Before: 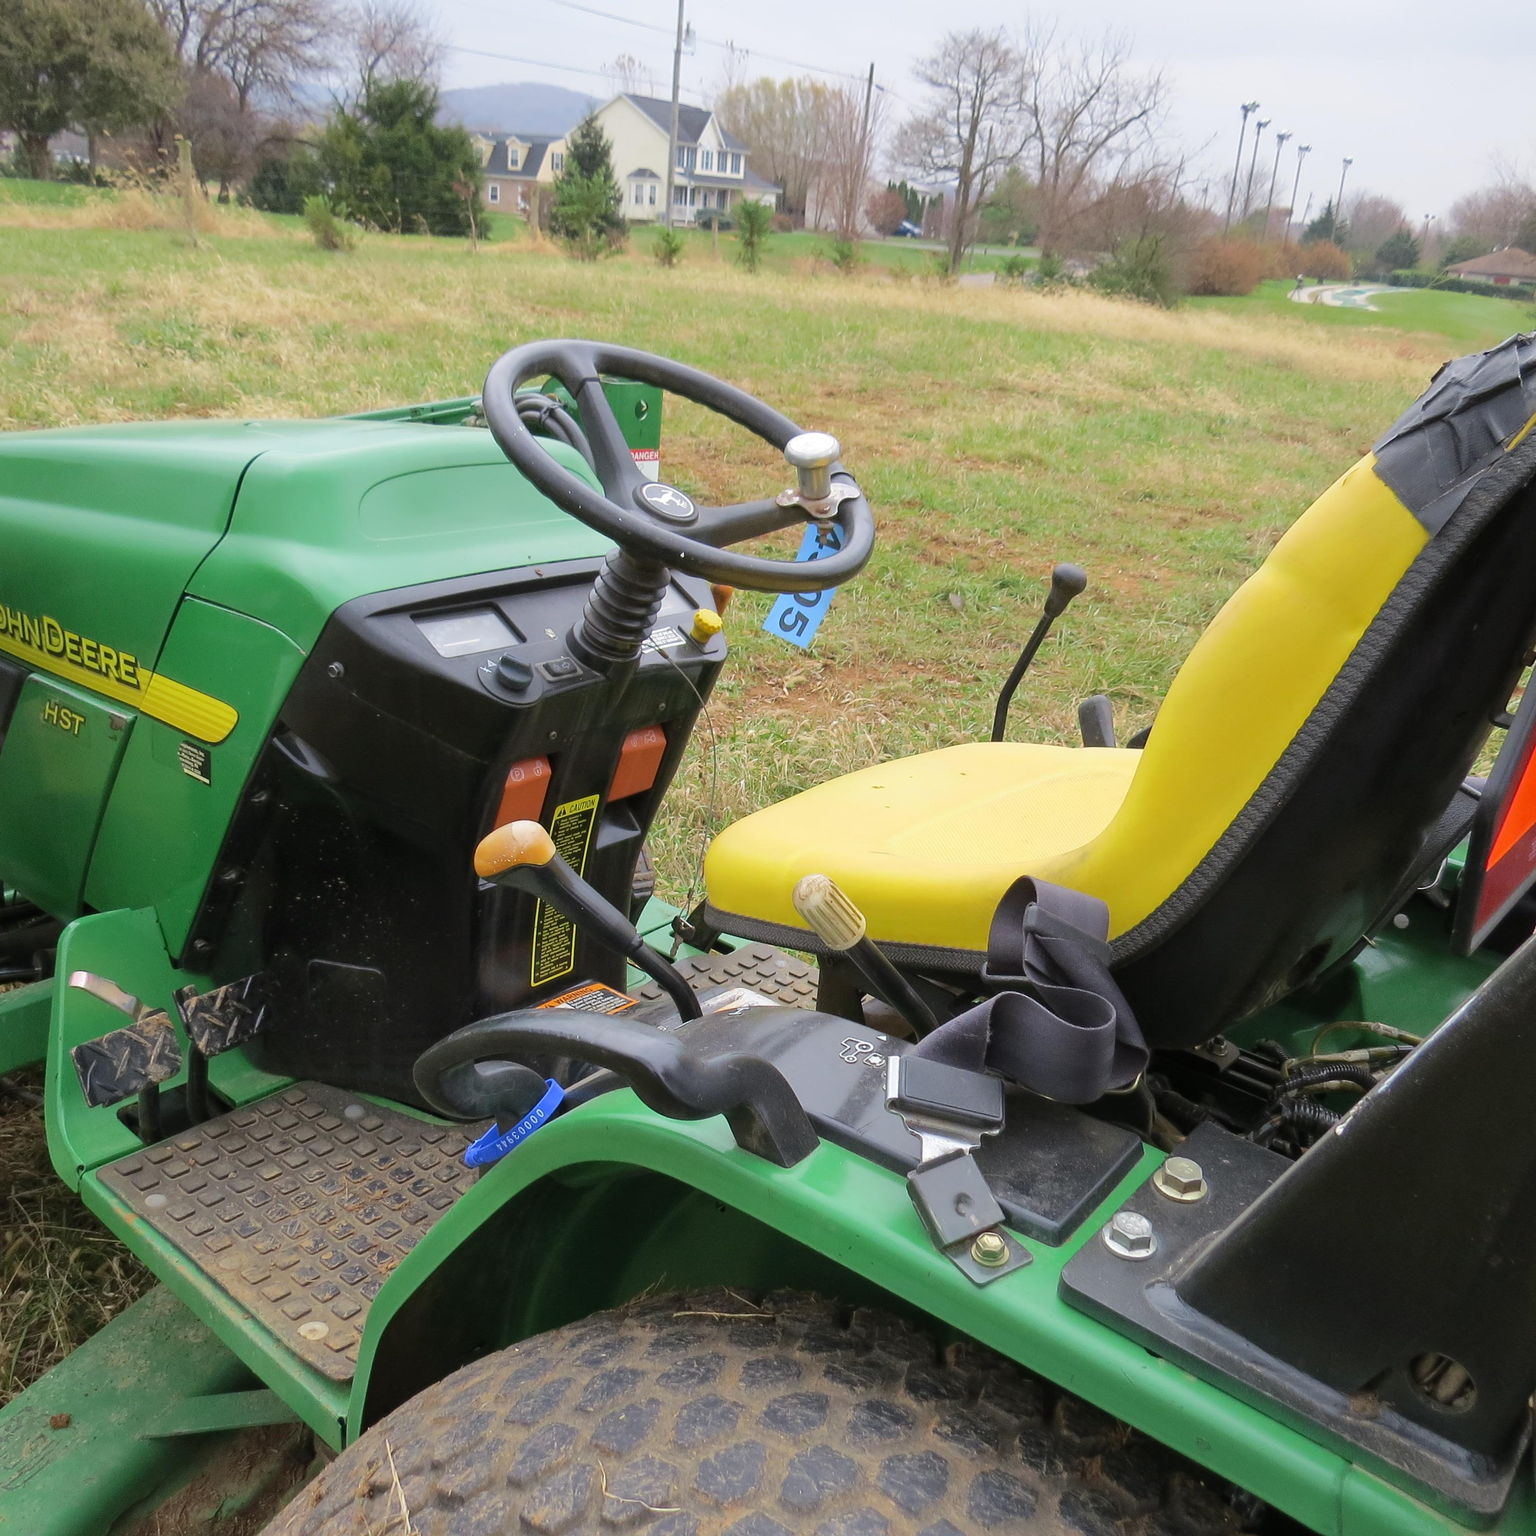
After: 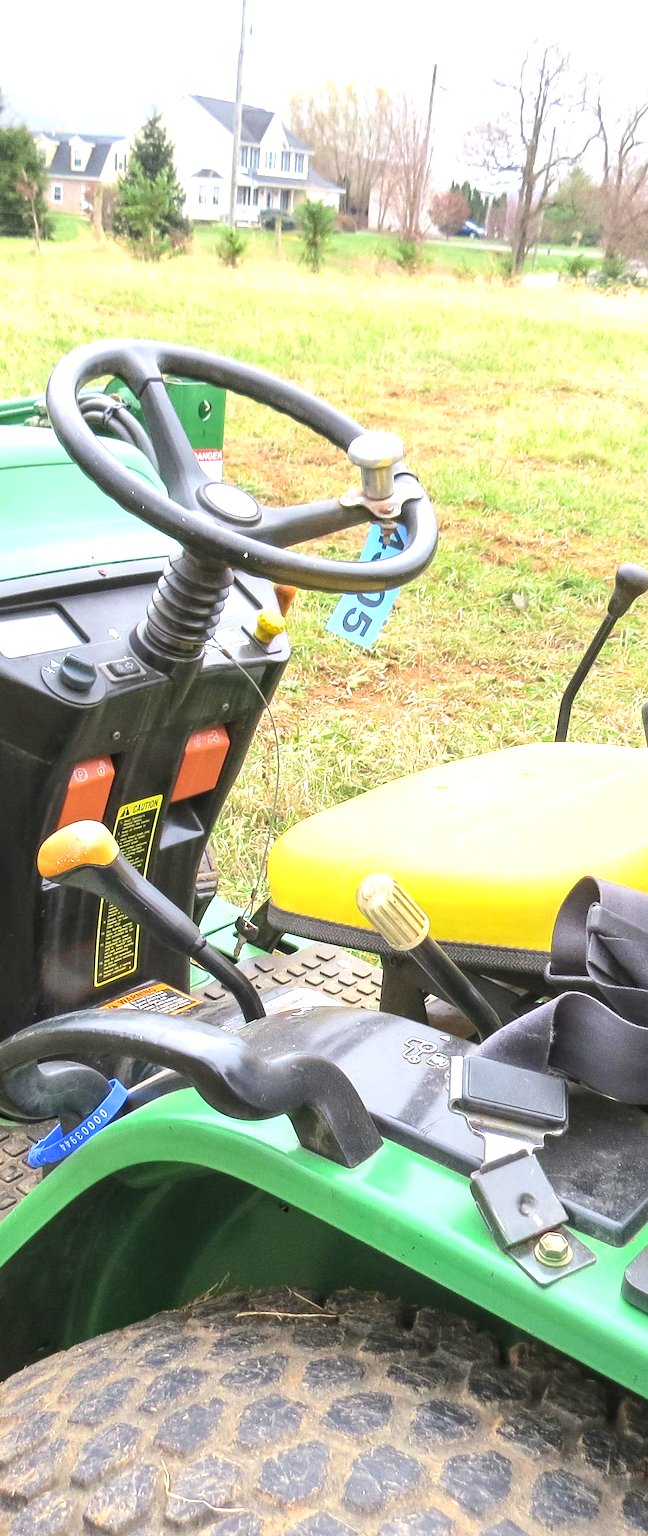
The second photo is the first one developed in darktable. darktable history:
local contrast: on, module defaults
crop: left 28.464%, right 29.299%
exposure: black level correction 0, exposure 1.2 EV, compensate highlight preservation false
